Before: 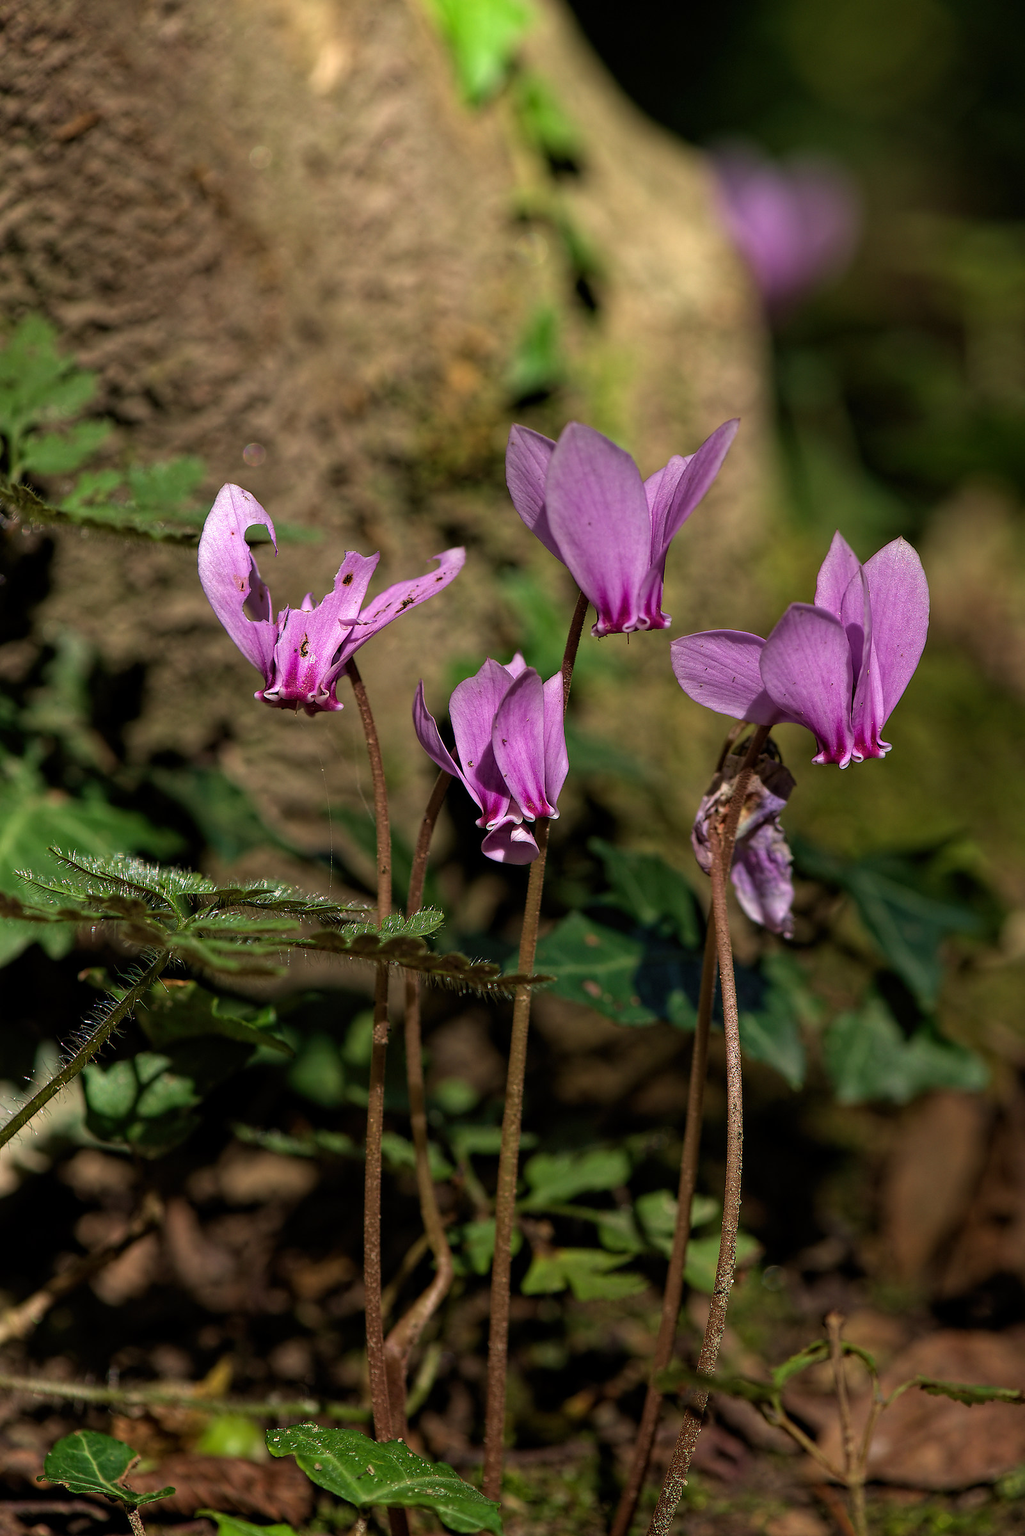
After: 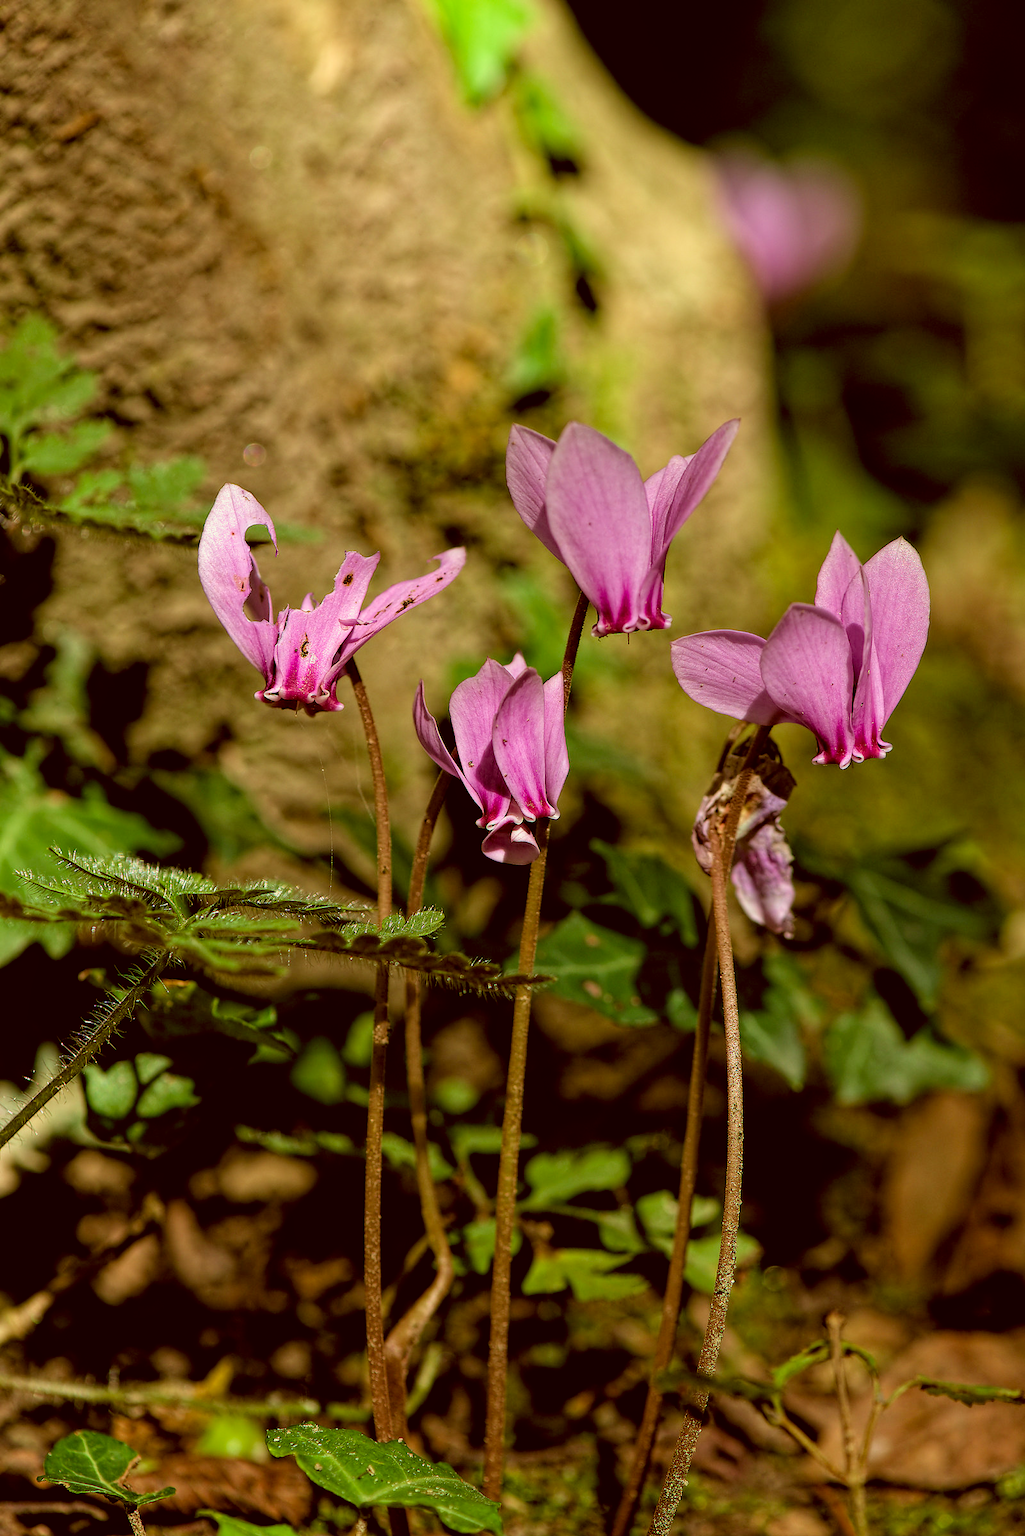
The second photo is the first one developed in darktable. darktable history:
exposure: exposure 0.63 EV, compensate exposure bias true, compensate highlight preservation false
color correction: highlights a* -5.52, highlights b* 9.8, shadows a* 9.57, shadows b* 25
local contrast: highlights 103%, shadows 102%, detail 120%, midtone range 0.2
filmic rgb: middle gray luminance 18.35%, black relative exposure -8.94 EV, white relative exposure 3.73 EV, target black luminance 0%, hardness 4.85, latitude 67.73%, contrast 0.95, highlights saturation mix 21.48%, shadows ↔ highlights balance 21.53%
